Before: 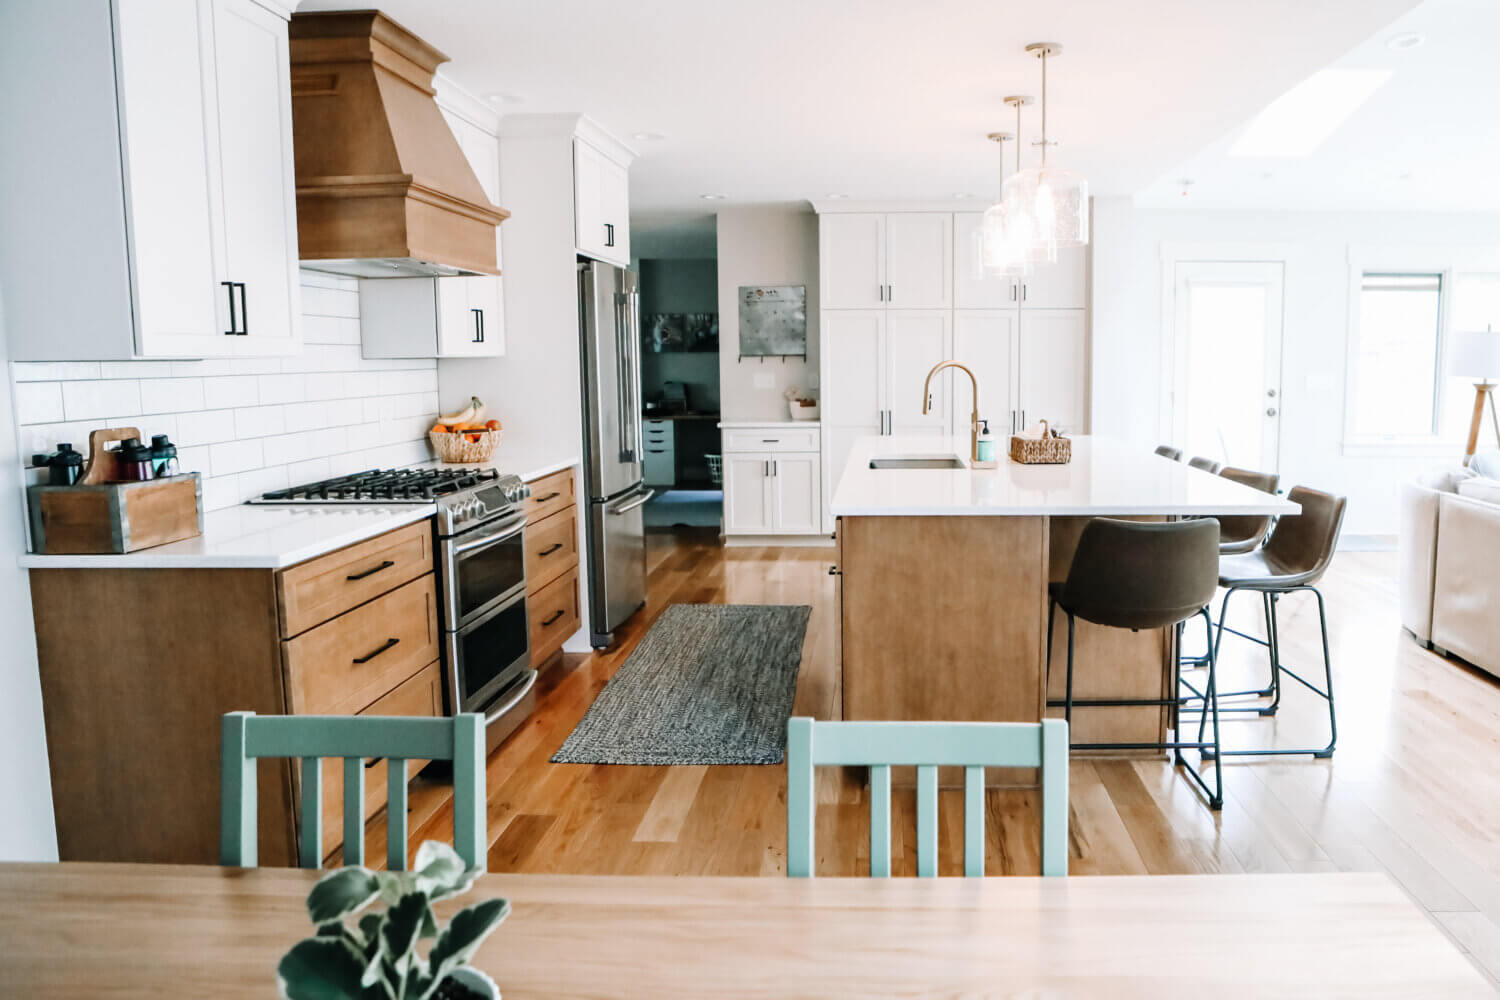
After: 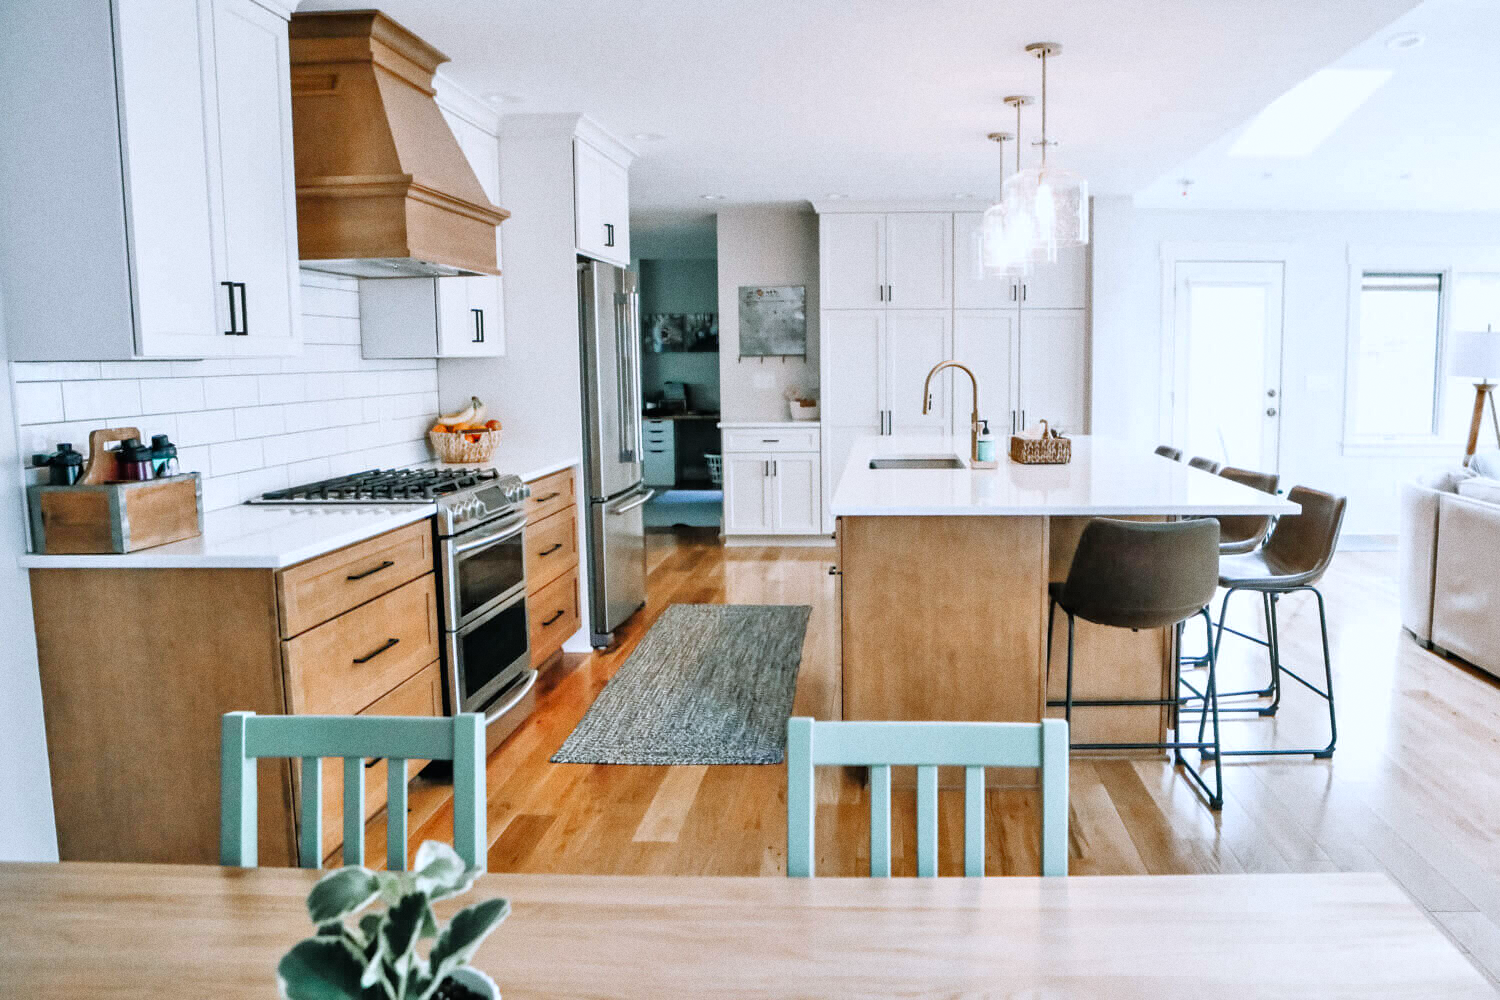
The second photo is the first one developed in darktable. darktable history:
shadows and highlights: shadows 49, highlights -41, soften with gaussian
white balance: red 0.967, blue 1.049
grain: coarseness 0.09 ISO
tone equalizer: -7 EV 0.15 EV, -6 EV 0.6 EV, -5 EV 1.15 EV, -4 EV 1.33 EV, -3 EV 1.15 EV, -2 EV 0.6 EV, -1 EV 0.15 EV, mask exposure compensation -0.5 EV
